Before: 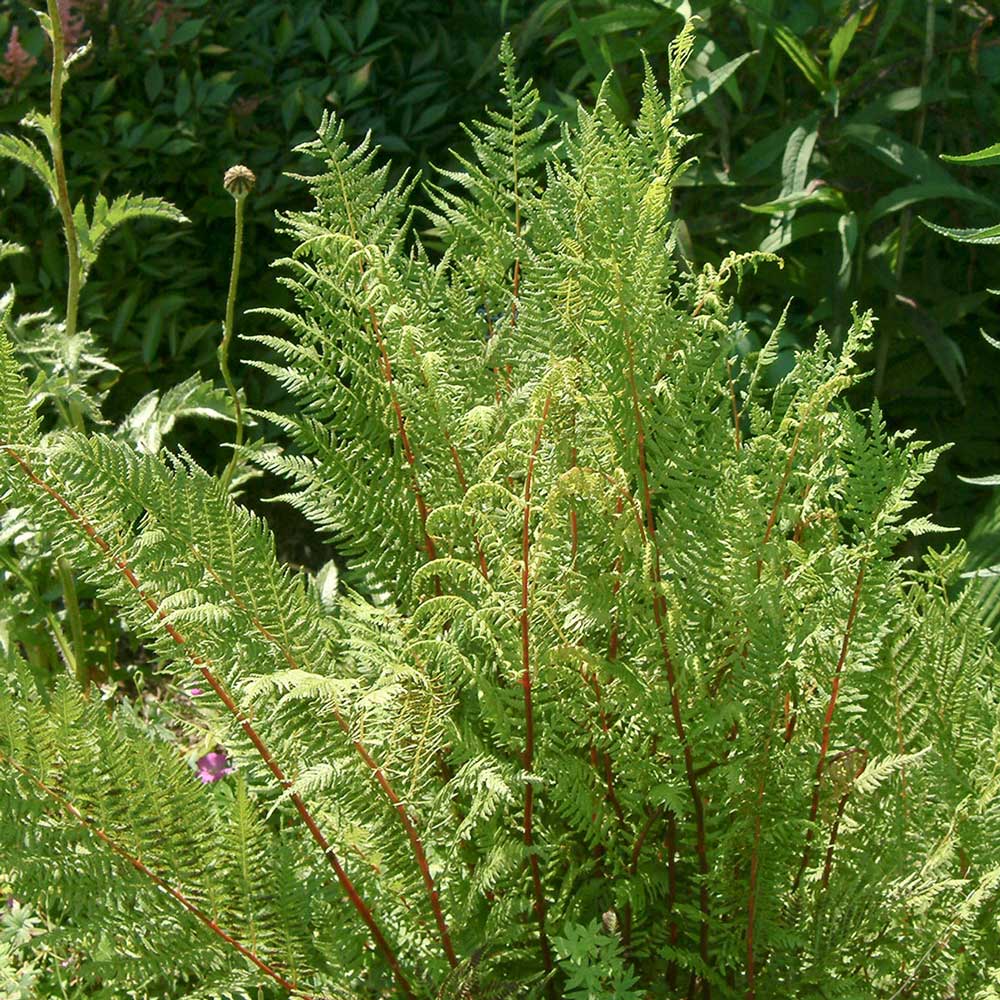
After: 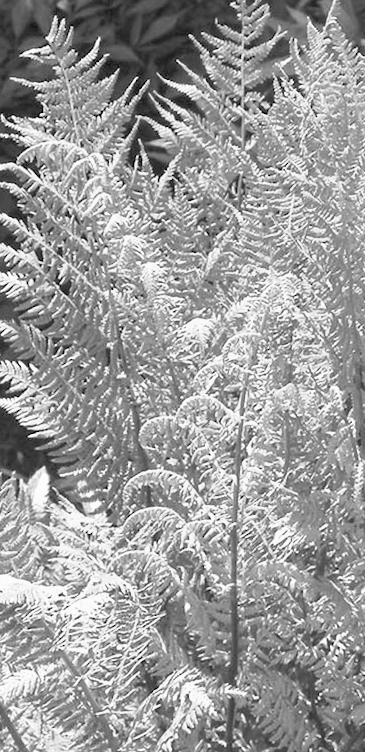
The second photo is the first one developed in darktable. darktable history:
crop and rotate: left 29.476%, top 10.214%, right 35.32%, bottom 17.333%
exposure: black level correction 0, exposure 1.173 EV, compensate exposure bias true, compensate highlight preservation false
rotate and perspective: rotation 2.27°, automatic cropping off
filmic rgb: black relative exposure -14.19 EV, white relative exposure 3.39 EV, hardness 7.89, preserve chrominance max RGB
shadows and highlights: on, module defaults
monochrome: a 16.01, b -2.65, highlights 0.52
white balance: red 1, blue 1
color correction: highlights a* 10.12, highlights b* 39.04, shadows a* 14.62, shadows b* 3.37
